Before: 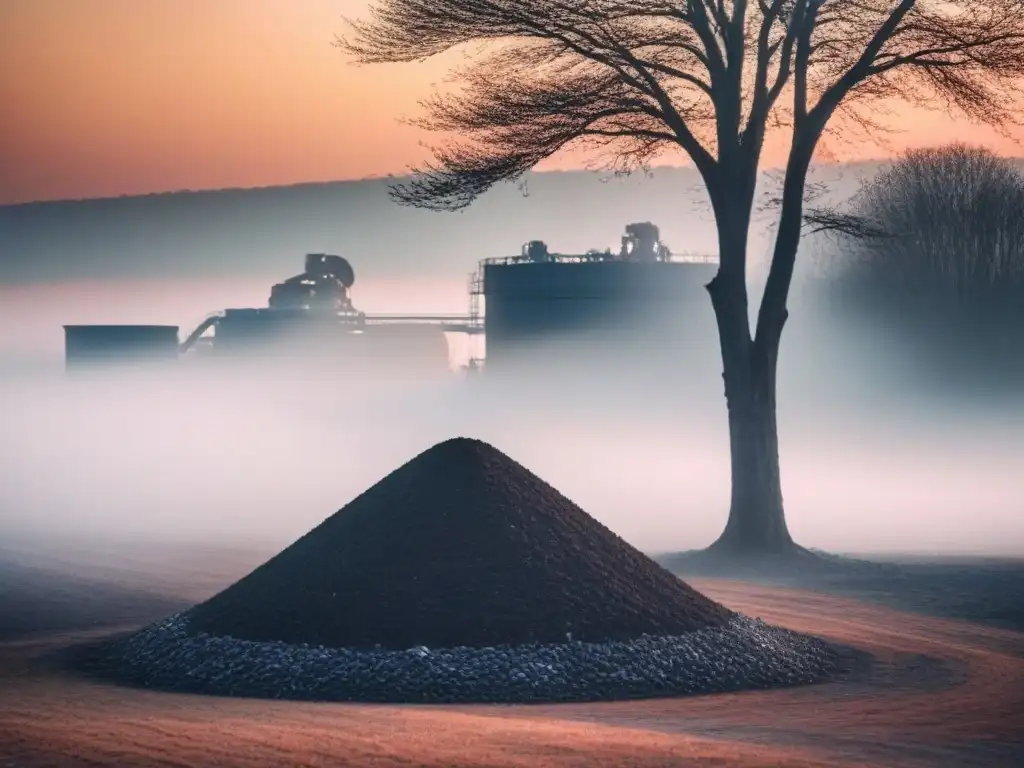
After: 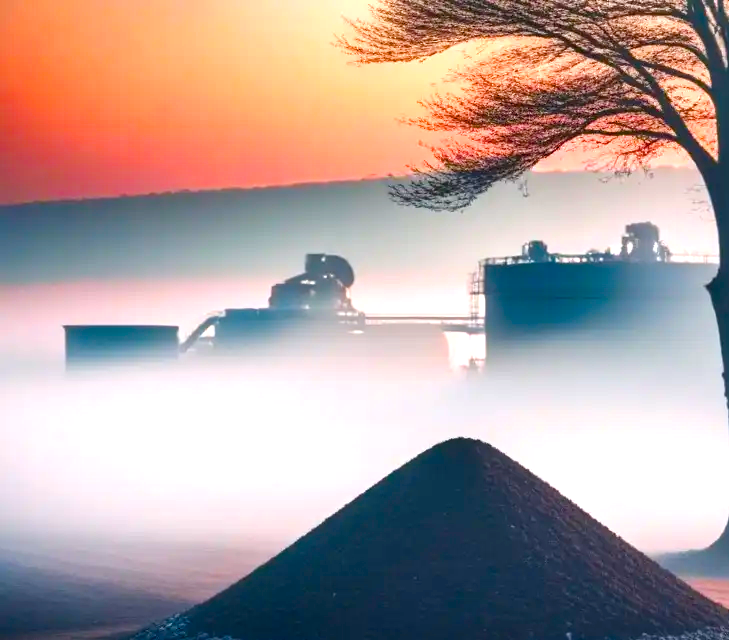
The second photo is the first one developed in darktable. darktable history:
color balance rgb: linear chroma grading › global chroma 14.687%, perceptual saturation grading › global saturation 40.905%, perceptual saturation grading › highlights -25.19%, perceptual saturation grading › mid-tones 34.772%, perceptual saturation grading › shadows 35.985%, perceptual brilliance grading › global brilliance 17.344%
crop: right 28.785%, bottom 16.595%
color zones: curves: ch1 [(0.239, 0.552) (0.75, 0.5)]; ch2 [(0.25, 0.462) (0.749, 0.457)]
